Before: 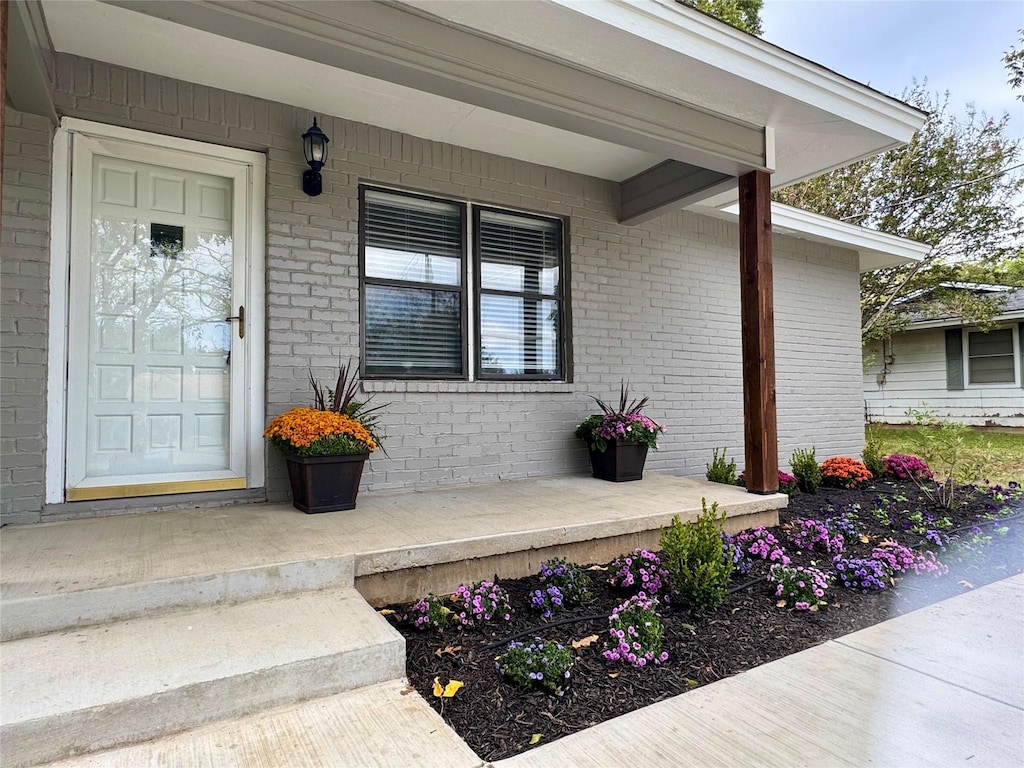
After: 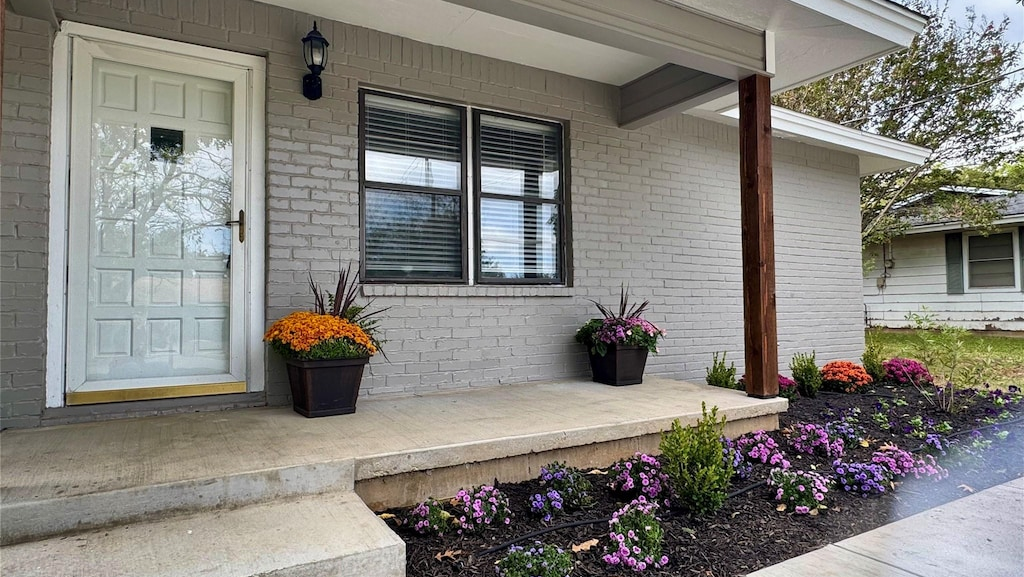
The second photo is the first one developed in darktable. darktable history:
crop and rotate: top 12.516%, bottom 12.283%
shadows and highlights: shadows 24.31, highlights -78.77, soften with gaussian
